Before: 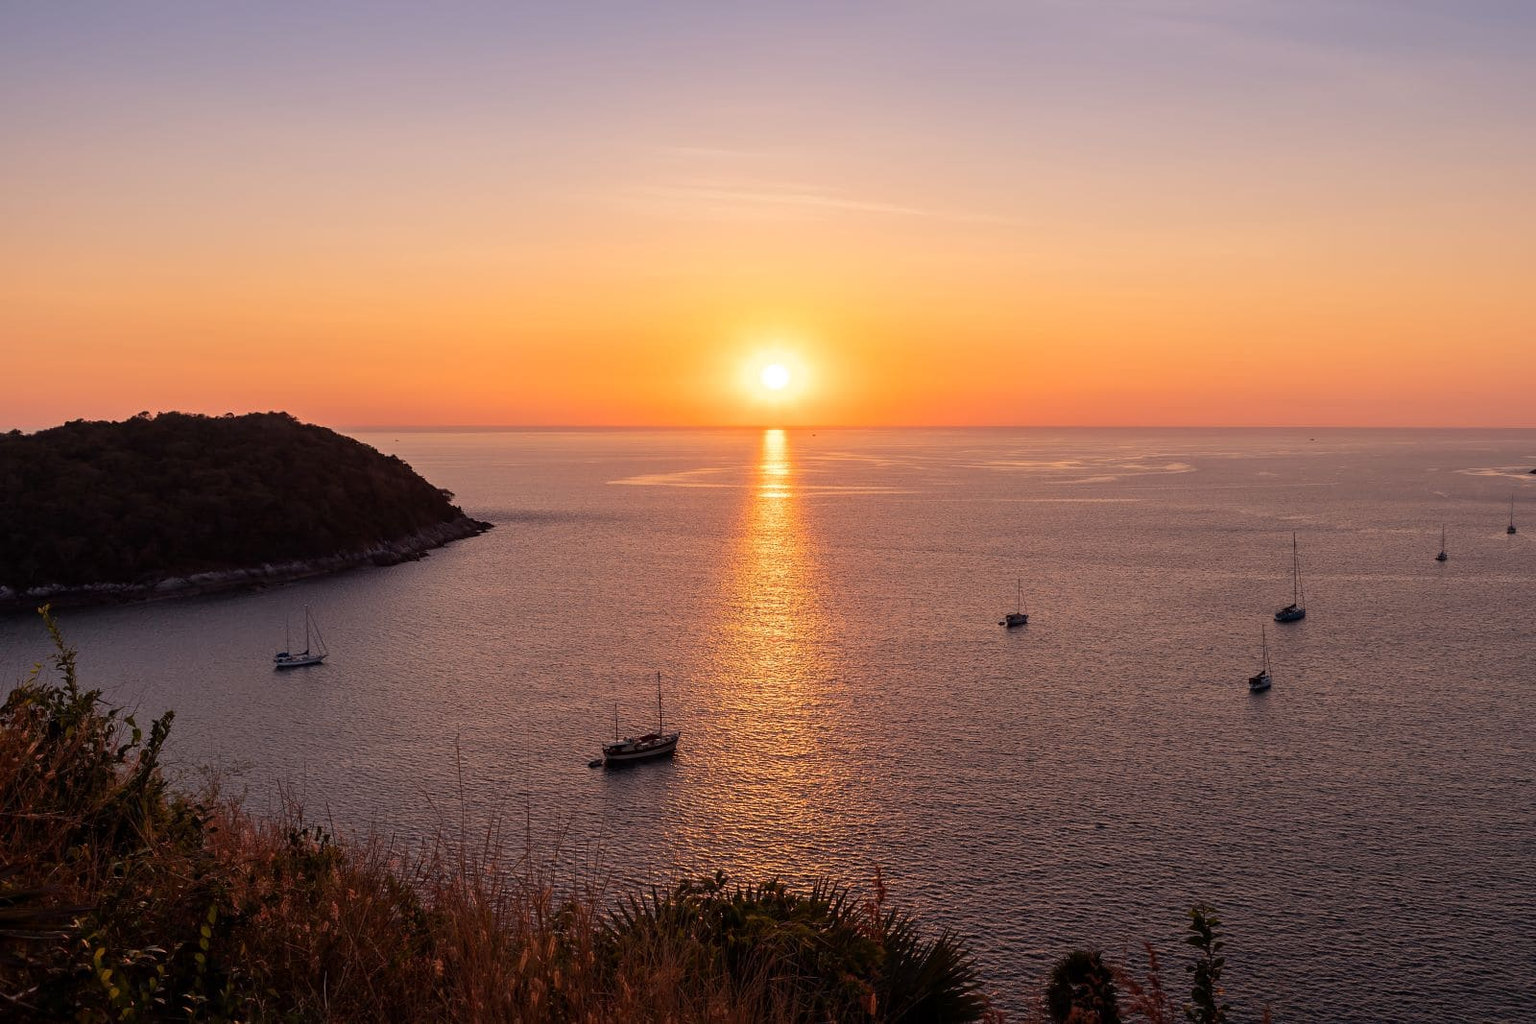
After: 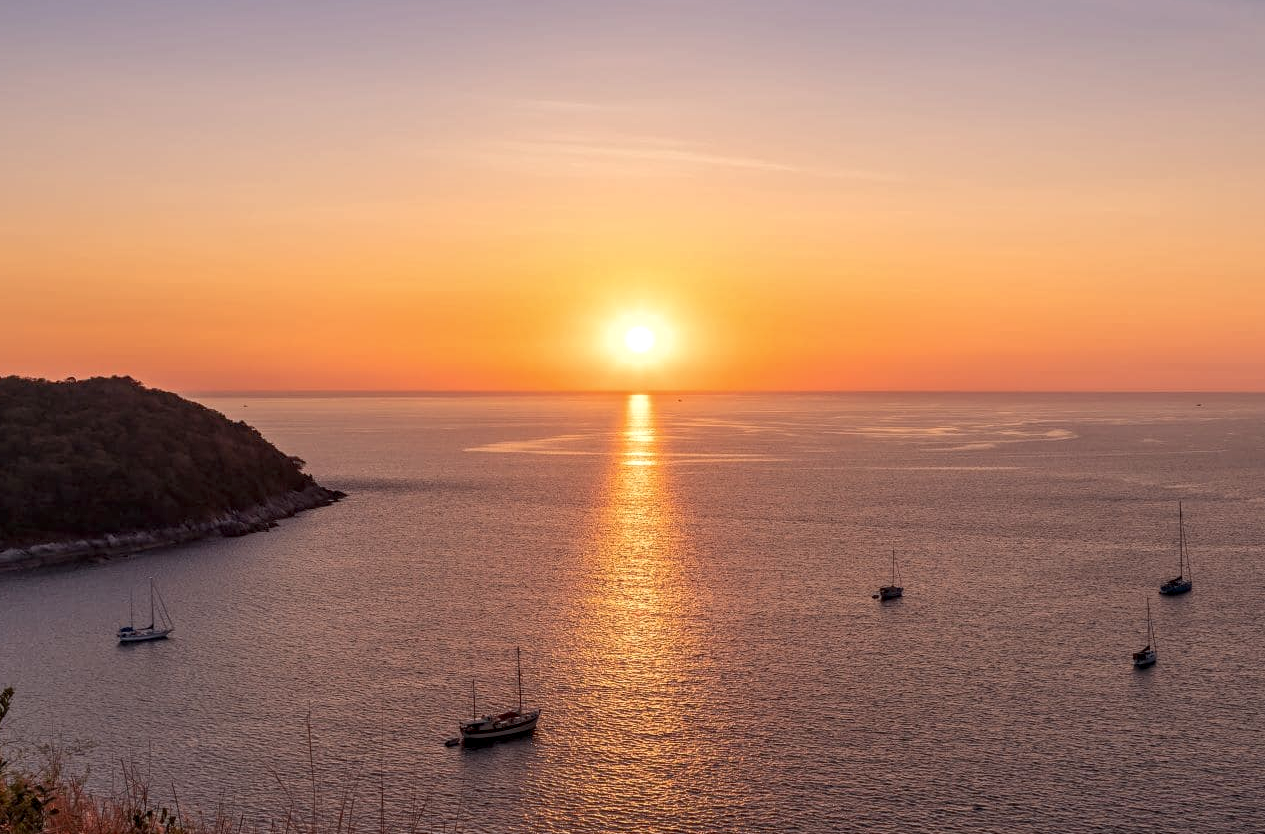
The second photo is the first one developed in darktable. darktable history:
exposure: black level correction -0.001, exposure 0.904 EV, compensate exposure bias true, compensate highlight preservation false
crop and rotate: left 10.538%, top 5.013%, right 10.354%, bottom 16.749%
tone equalizer: -8 EV -0.009 EV, -7 EV 0.032 EV, -6 EV -0.009 EV, -5 EV 0.008 EV, -4 EV -0.037 EV, -3 EV -0.236 EV, -2 EV -0.655 EV, -1 EV -1 EV, +0 EV -0.983 EV
local contrast: detail 130%
